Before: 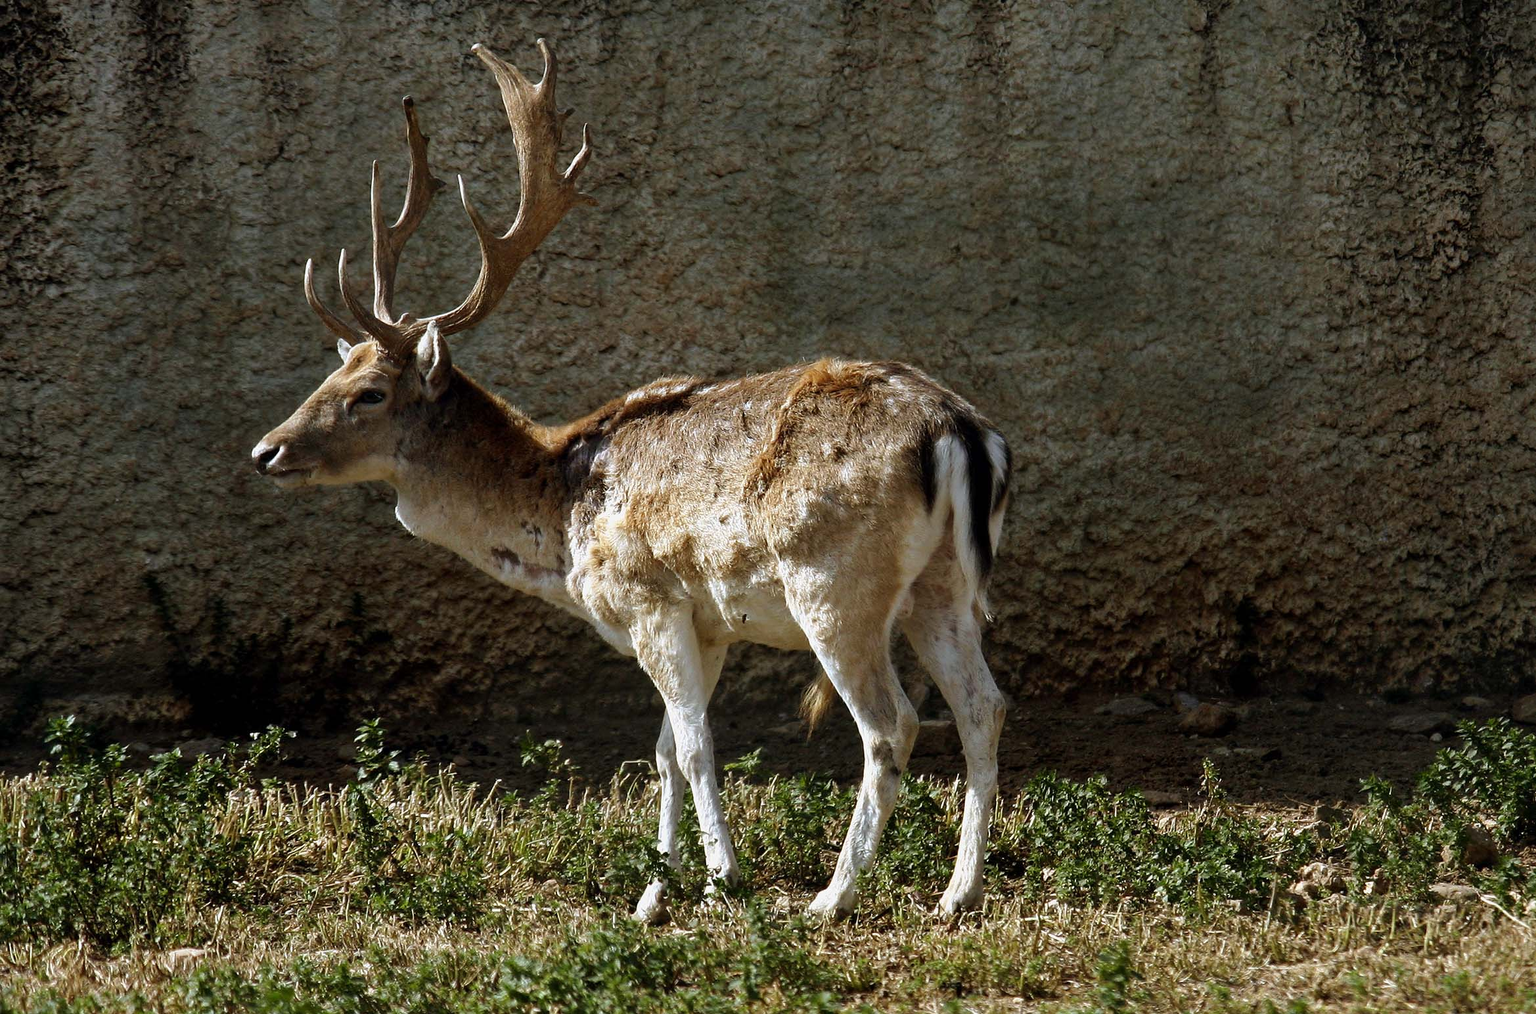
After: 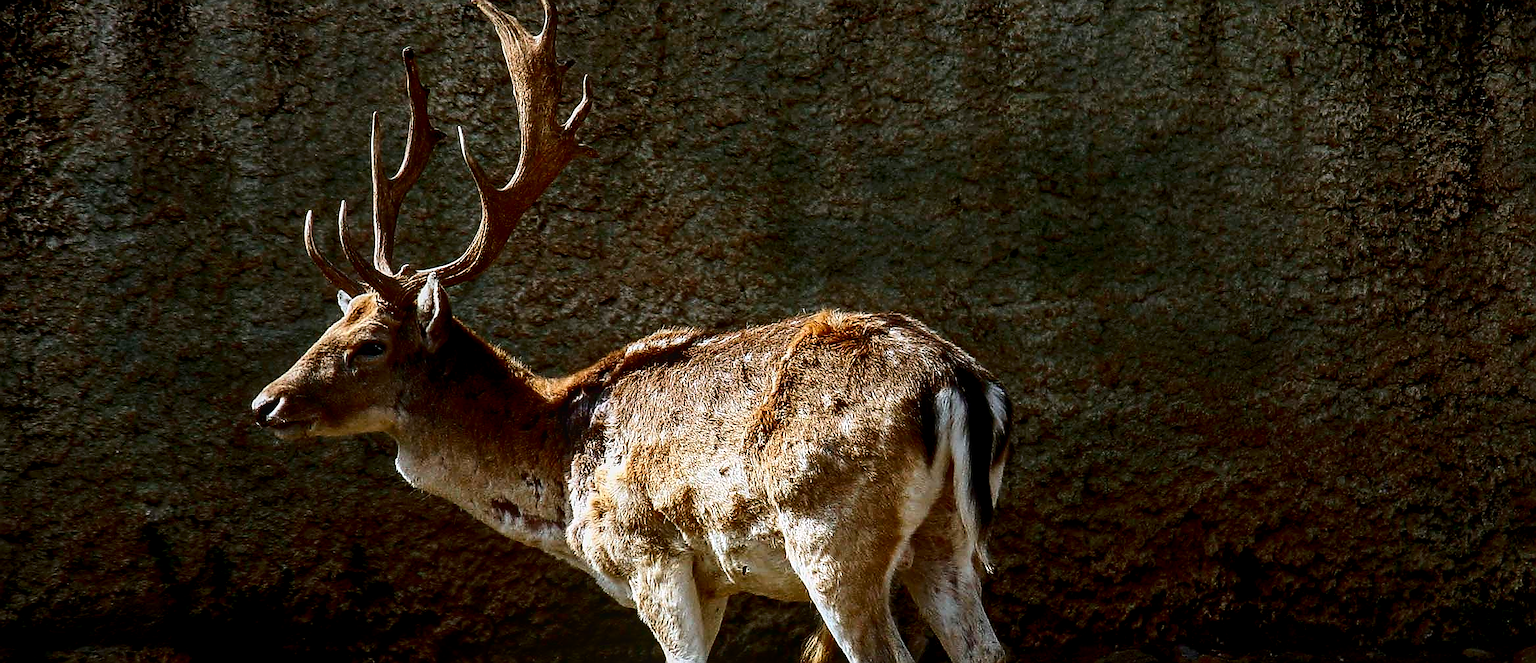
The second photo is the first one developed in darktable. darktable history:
crop and rotate: top 4.84%, bottom 29.692%
contrast brightness saturation: contrast 0.301, brightness -0.081, saturation 0.17
sharpen: radius 1.395, amount 1.241, threshold 0.66
exposure: compensate highlight preservation false
local contrast: on, module defaults
